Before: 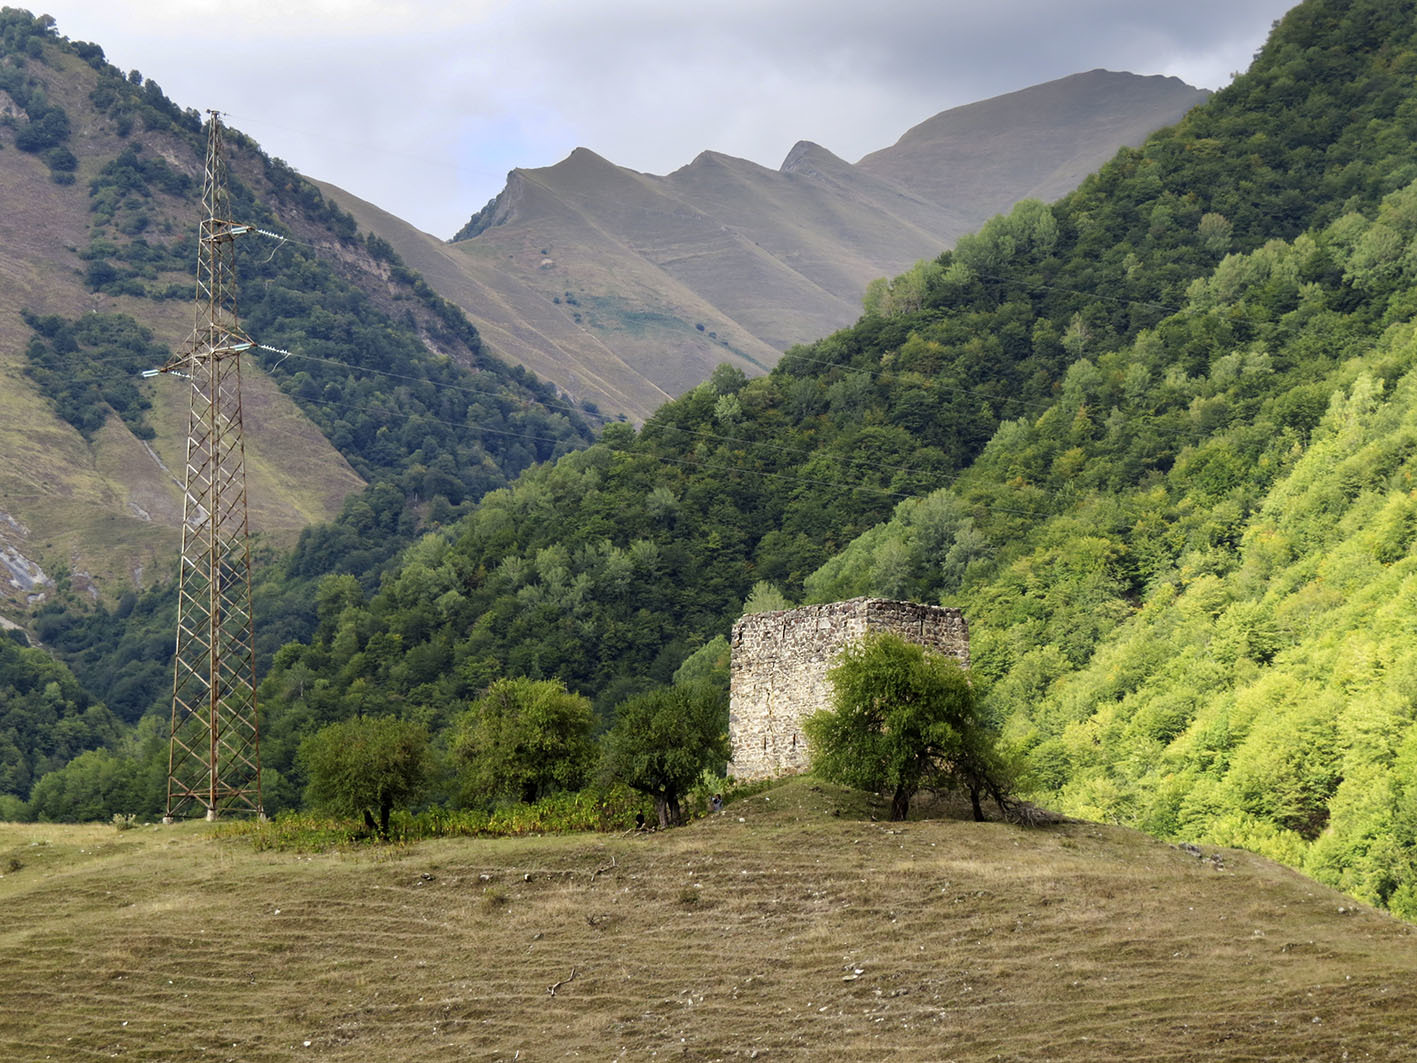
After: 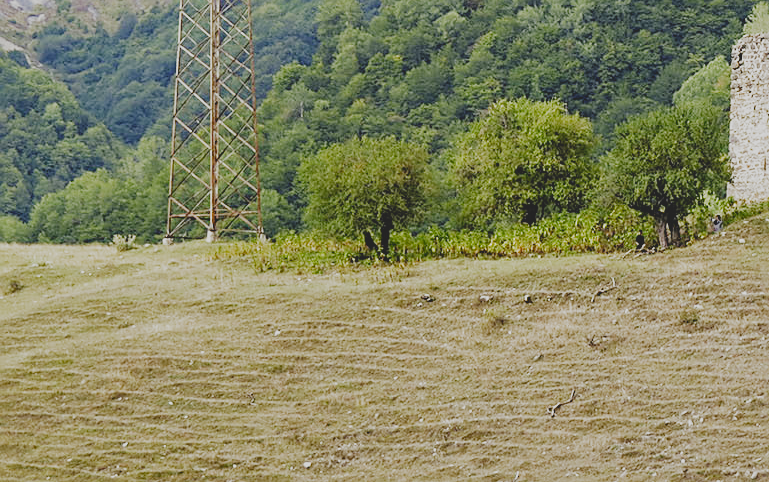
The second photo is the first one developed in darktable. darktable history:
crop and rotate: top 54.512%, right 45.681%, bottom 0.108%
sharpen: on, module defaults
shadows and highlights: shadows 20.8, highlights -37.12, soften with gaussian
exposure: black level correction 0, exposure 1.392 EV, compensate highlight preservation false
filmic rgb: black relative exposure -7.65 EV, white relative exposure 4.56 EV, hardness 3.61, add noise in highlights 0.002, preserve chrominance no, color science v3 (2019), use custom middle-gray values true, contrast in highlights soft
contrast brightness saturation: contrast -0.276
